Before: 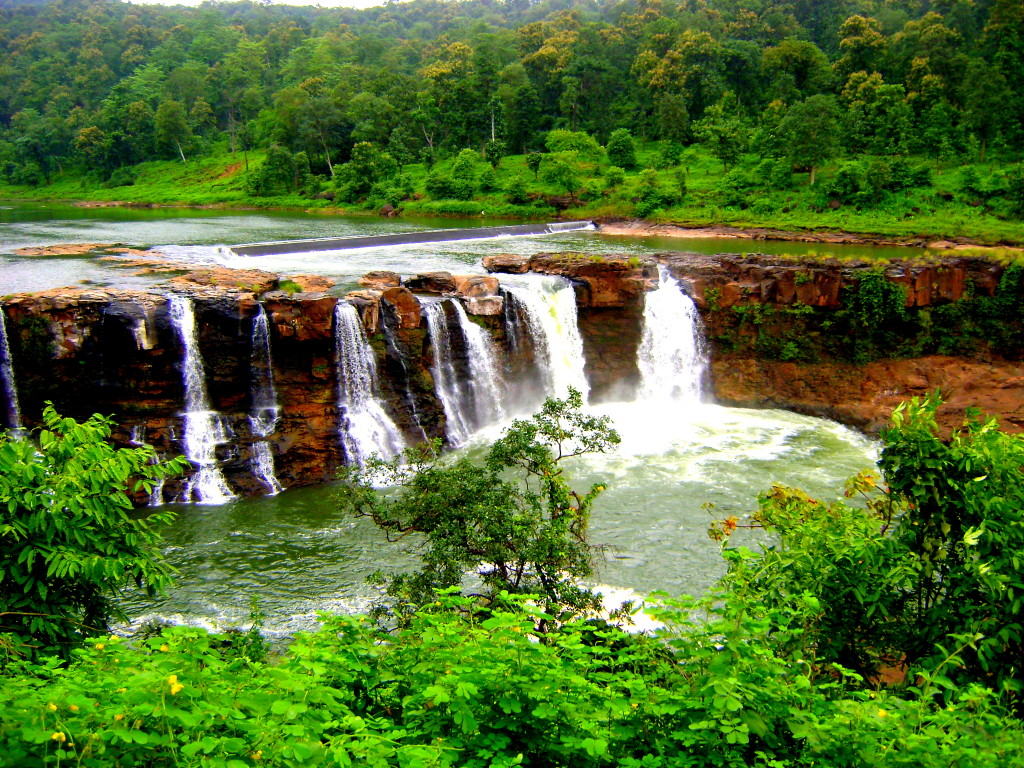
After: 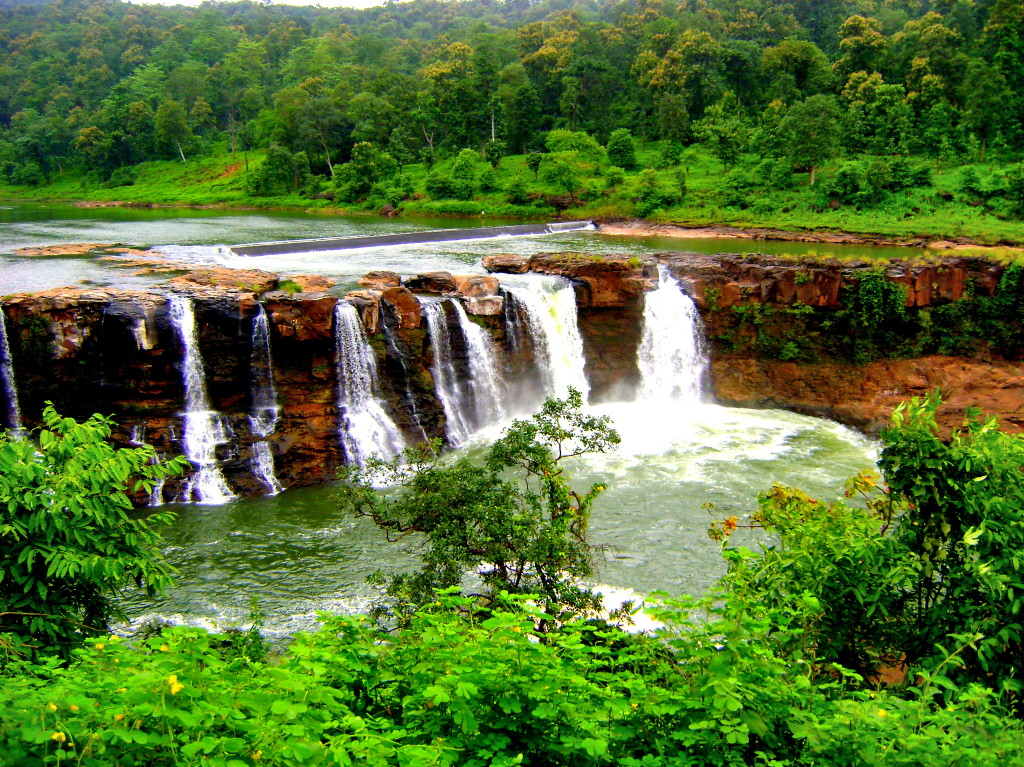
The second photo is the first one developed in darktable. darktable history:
crop: bottom 0.051%
shadows and highlights: soften with gaussian
